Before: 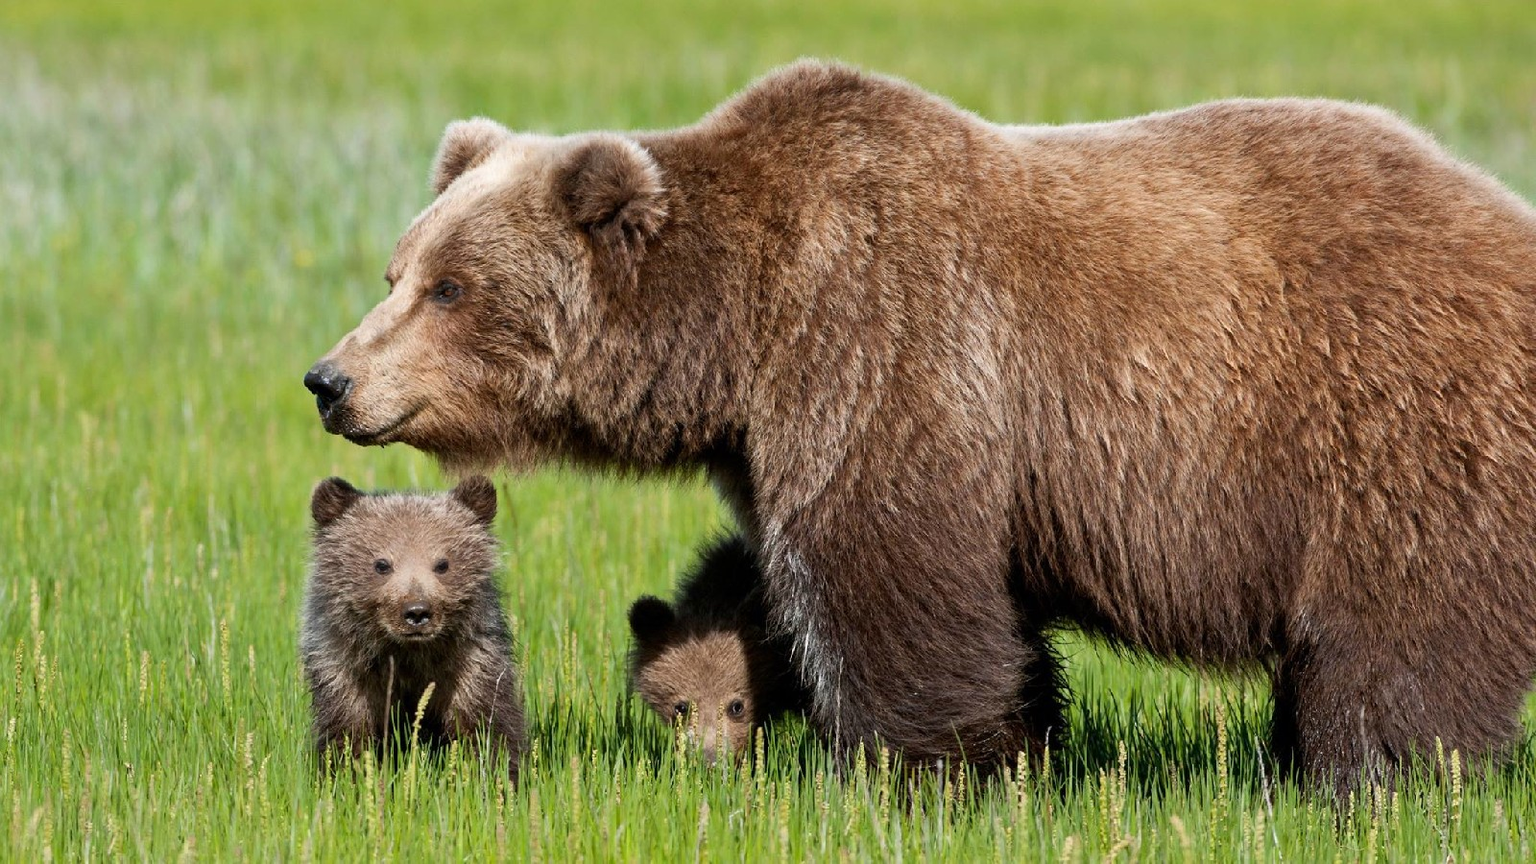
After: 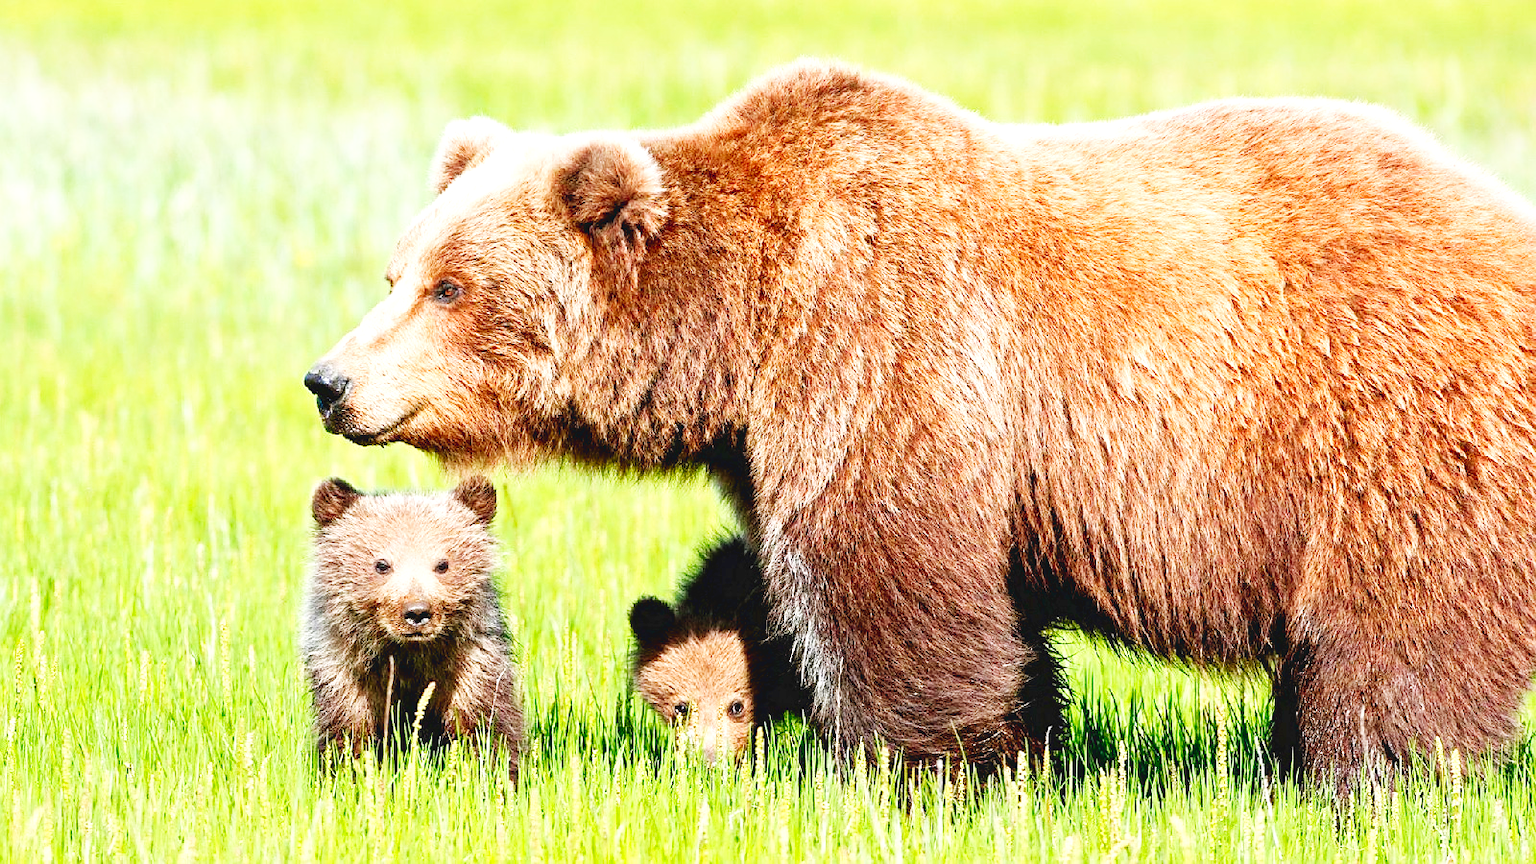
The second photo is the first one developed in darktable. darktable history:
levels: levels [0, 0.397, 0.955]
base curve: curves: ch0 [(0, 0.003) (0.001, 0.002) (0.006, 0.004) (0.02, 0.022) (0.048, 0.086) (0.094, 0.234) (0.162, 0.431) (0.258, 0.629) (0.385, 0.8) (0.548, 0.918) (0.751, 0.988) (1, 1)], preserve colors none
white balance: emerald 1
sharpen: radius 1
